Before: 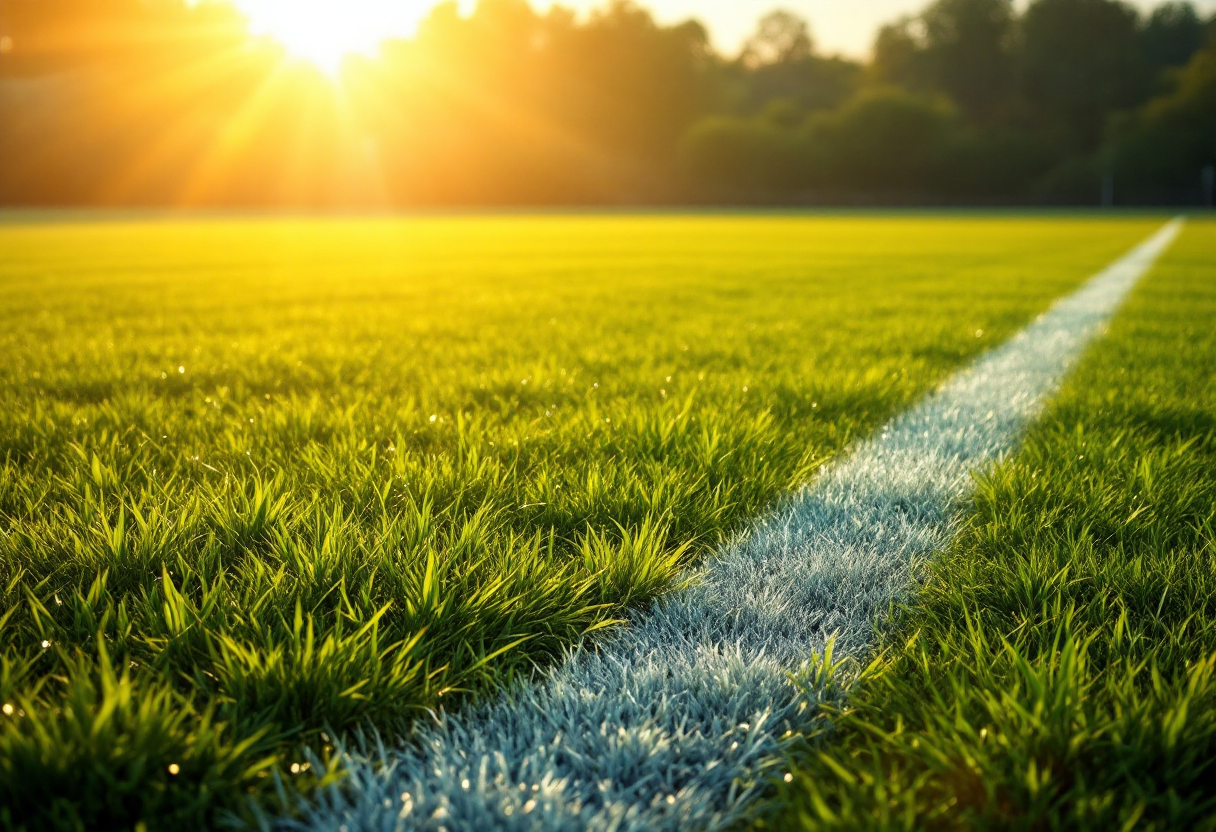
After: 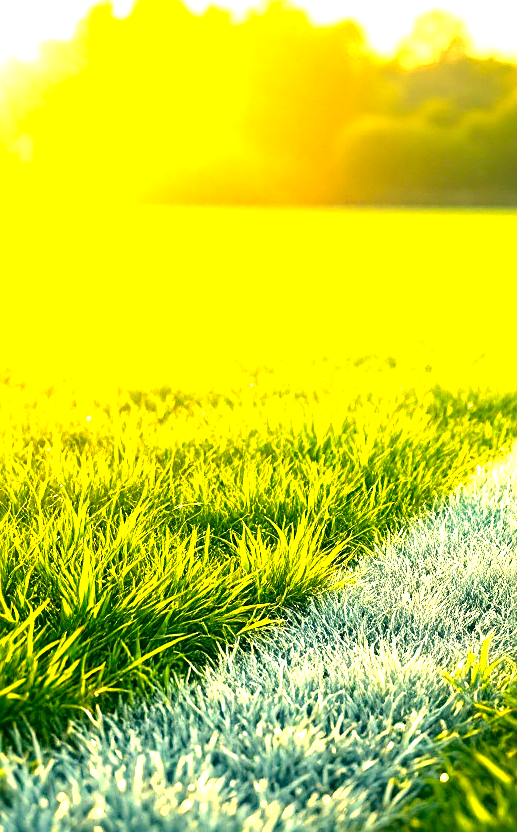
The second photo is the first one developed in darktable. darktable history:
color correction: highlights a* 5.71, highlights b* 33.76, shadows a* -25.92, shadows b* 3.9
sharpen: on, module defaults
crop: left 28.301%, right 29.166%
exposure: black level correction 0, exposure 1.944 EV, compensate highlight preservation false
